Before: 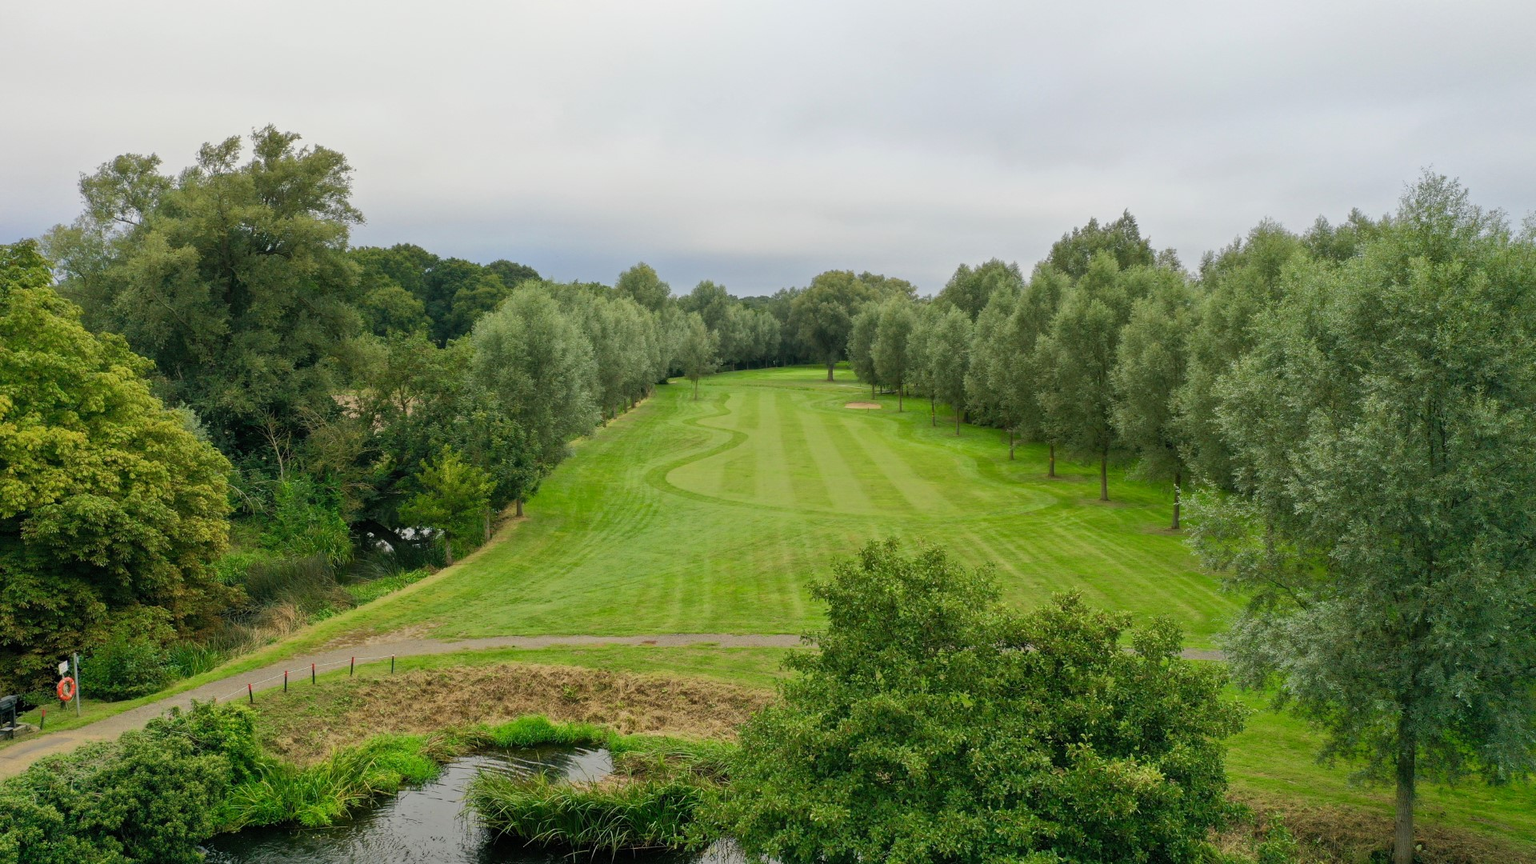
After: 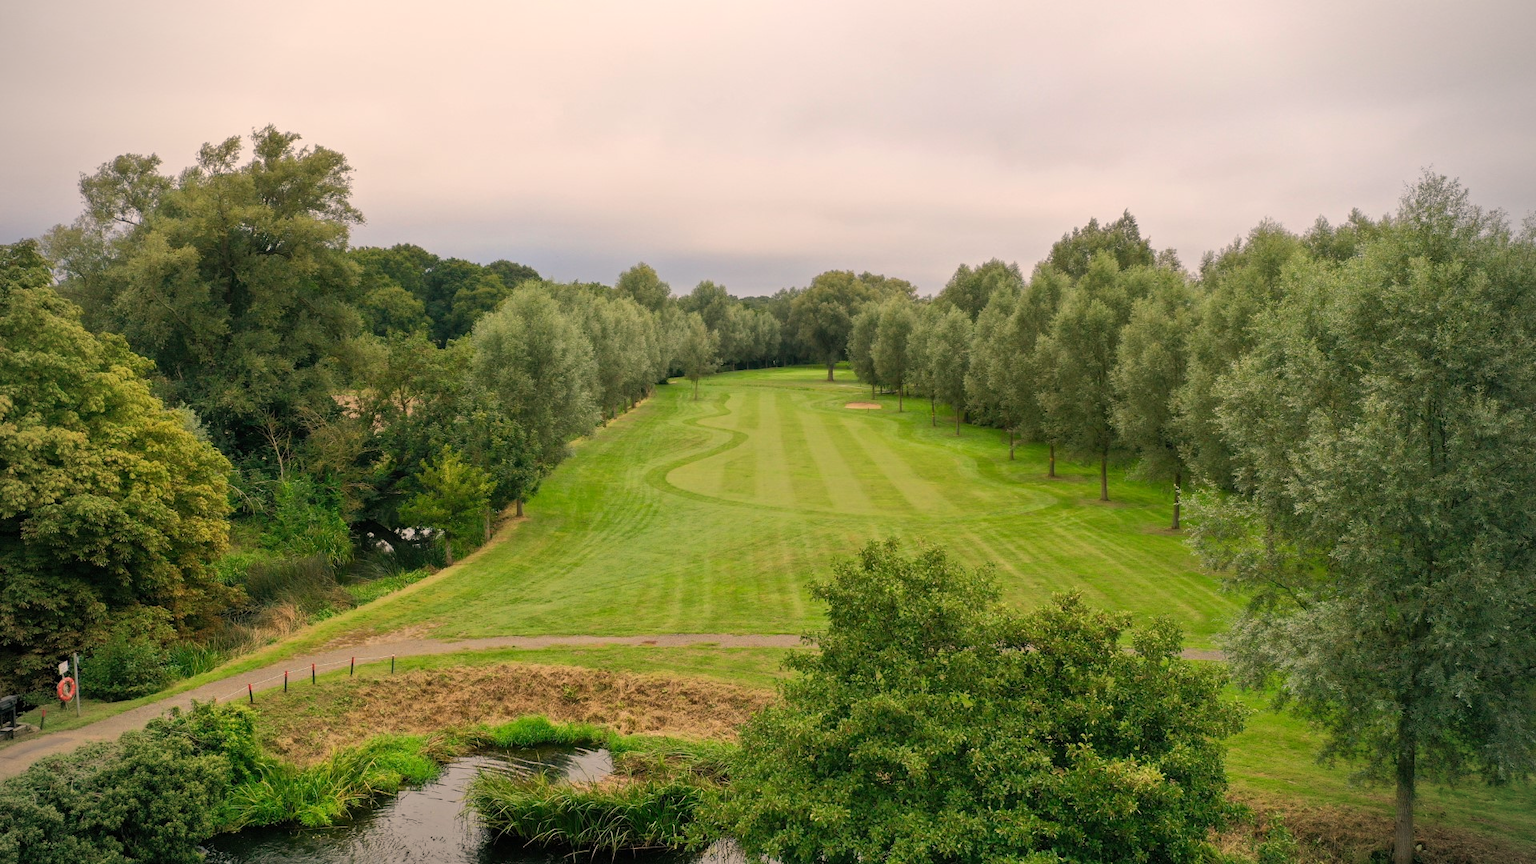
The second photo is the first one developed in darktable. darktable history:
vignetting: on, module defaults
white balance: red 1.127, blue 0.943
